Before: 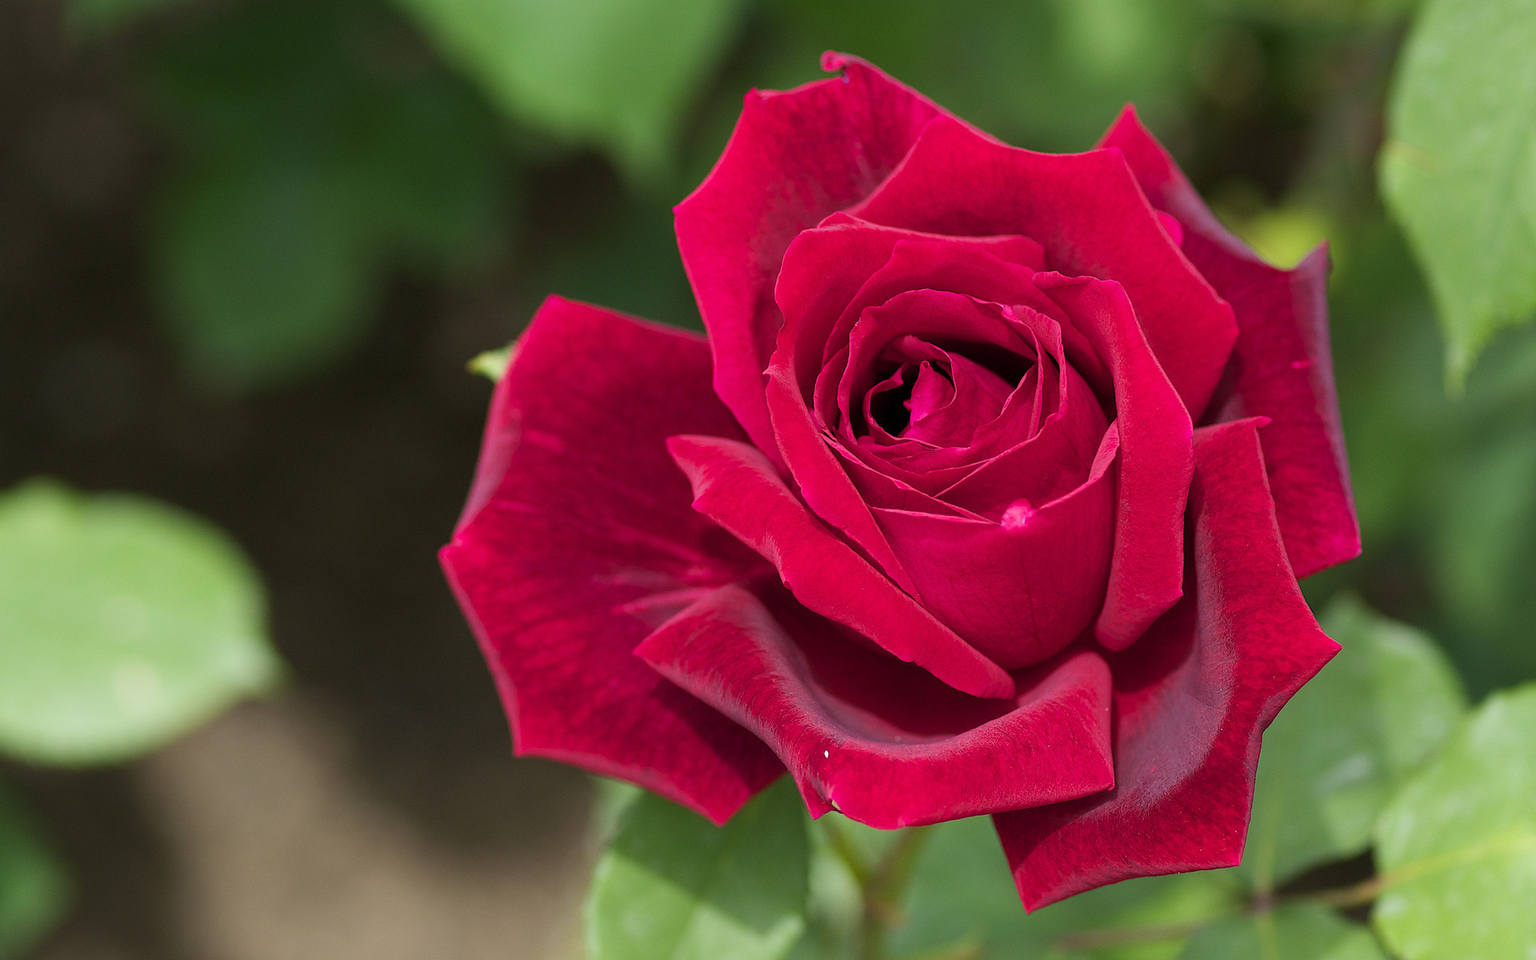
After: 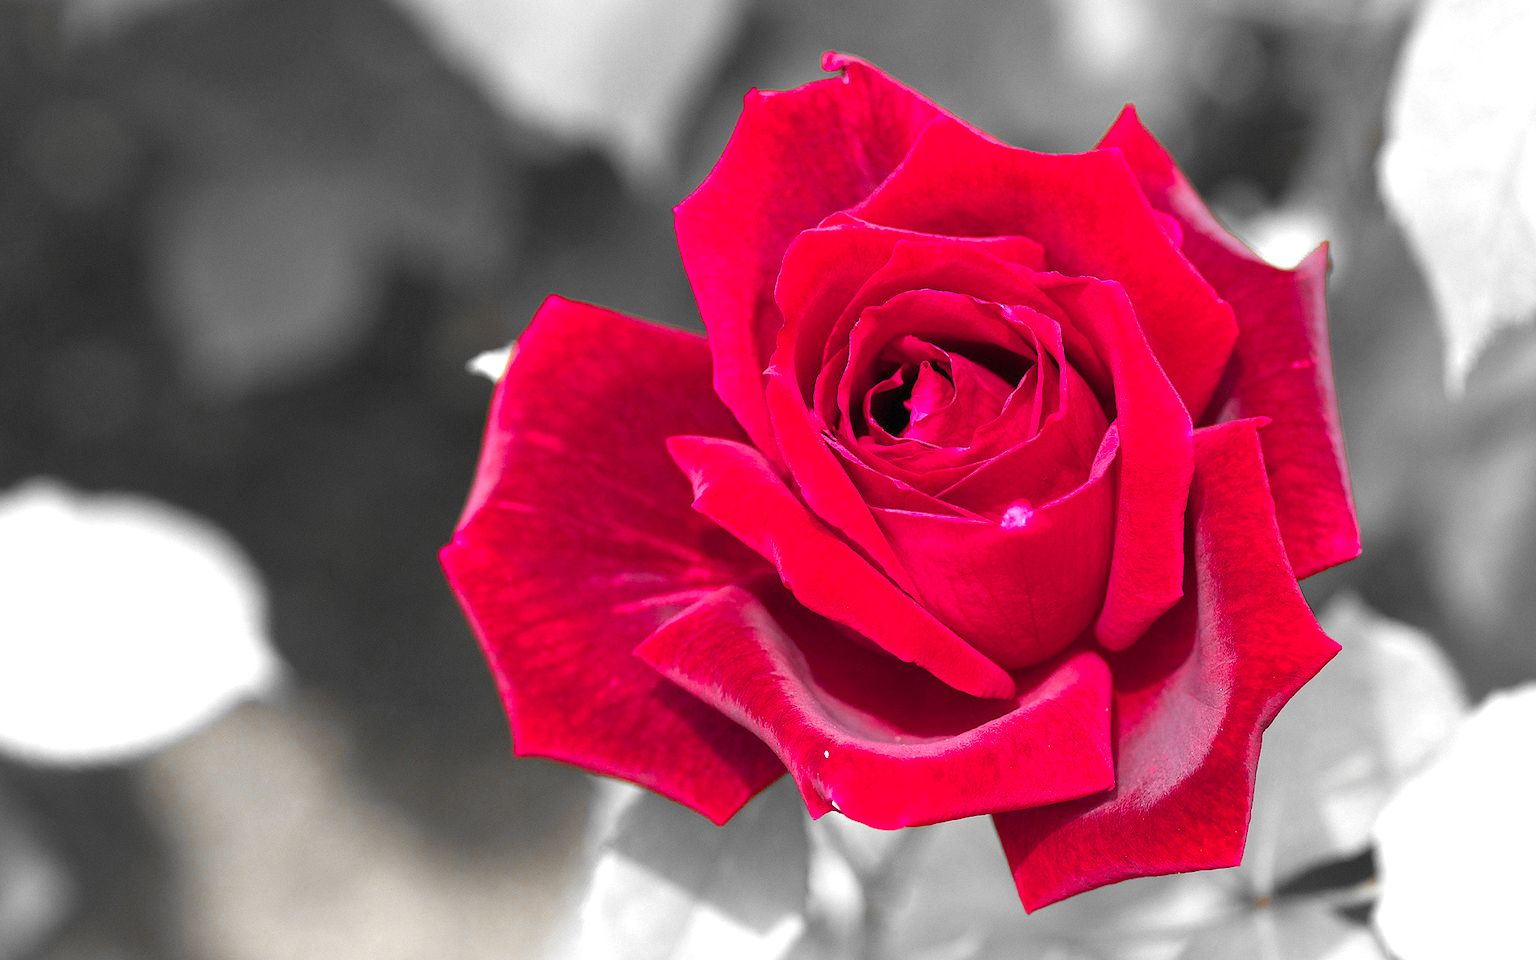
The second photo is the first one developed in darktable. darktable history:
color zones: curves: ch0 [(0, 0.497) (0.096, 0.361) (0.221, 0.538) (0.429, 0.5) (0.571, 0.5) (0.714, 0.5) (0.857, 0.5) (1, 0.497)]; ch1 [(0, 0.5) (0.143, 0.5) (0.257, -0.002) (0.429, 0.04) (0.571, -0.001) (0.714, -0.015) (0.857, 0.024) (1, 0.5)]
exposure: black level correction 0, exposure 1.174 EV, compensate highlight preservation false
